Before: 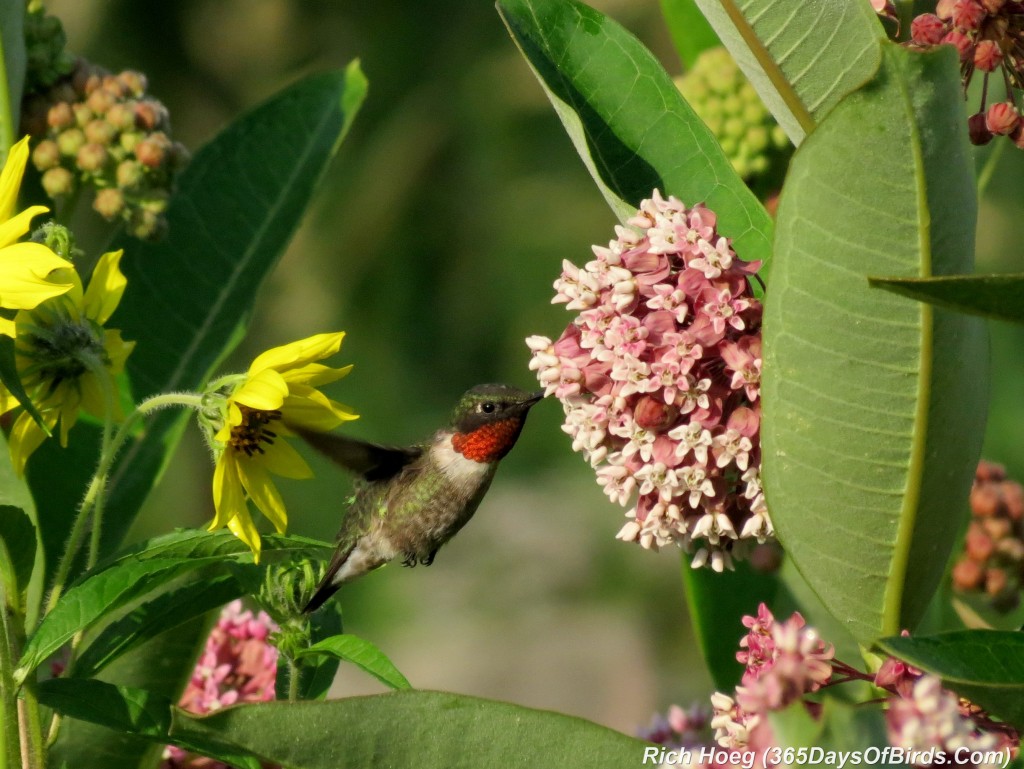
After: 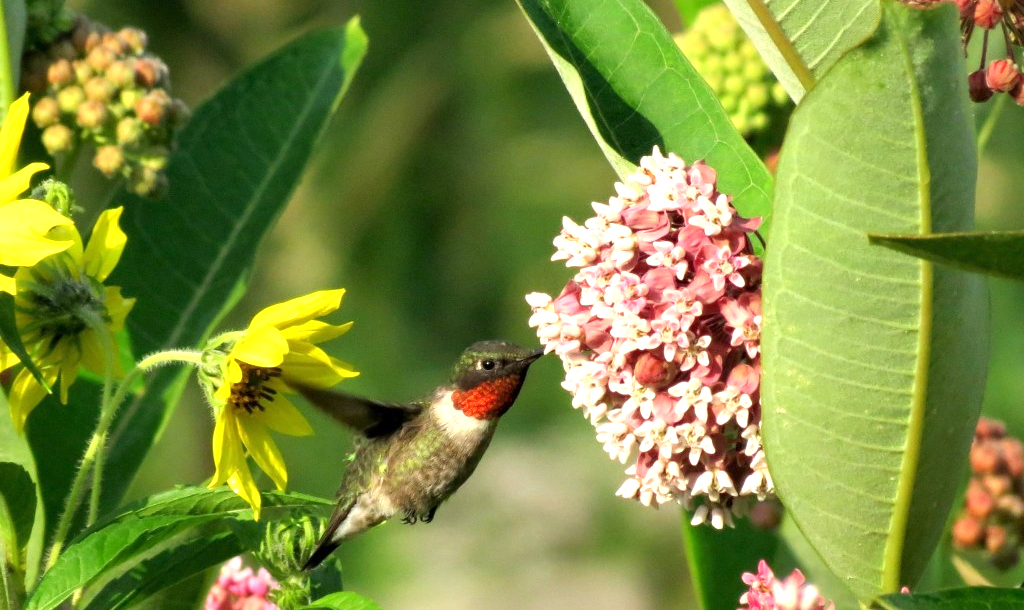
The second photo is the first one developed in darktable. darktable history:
exposure: exposure 0.994 EV, compensate highlight preservation false
crop and rotate: top 5.651%, bottom 14.92%
